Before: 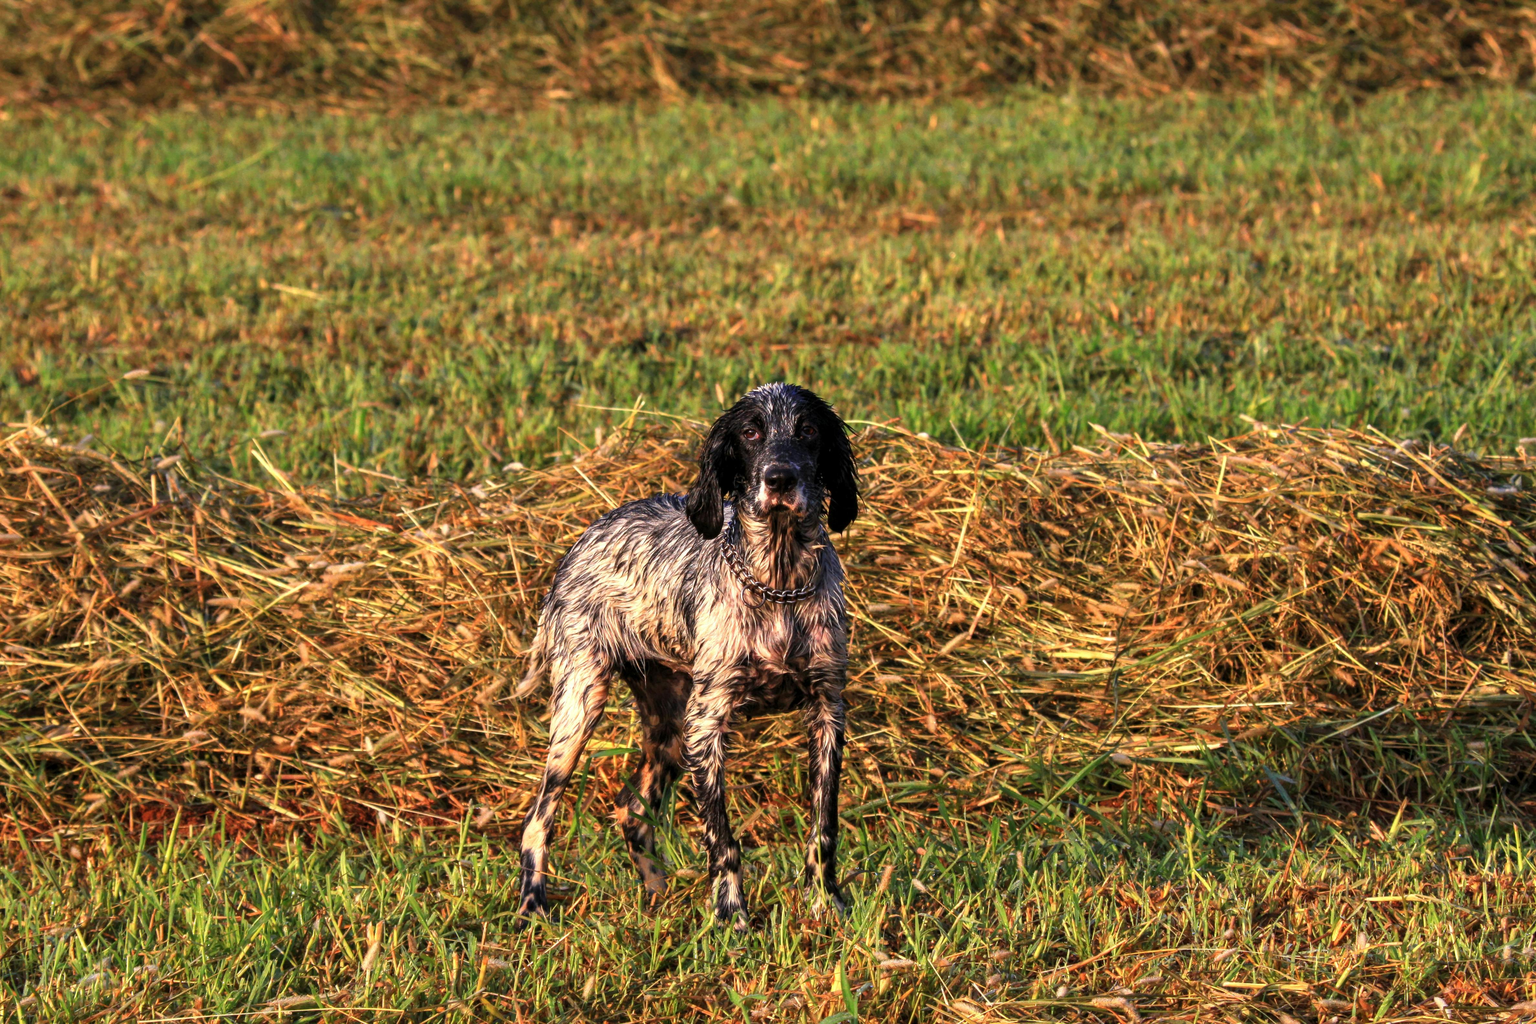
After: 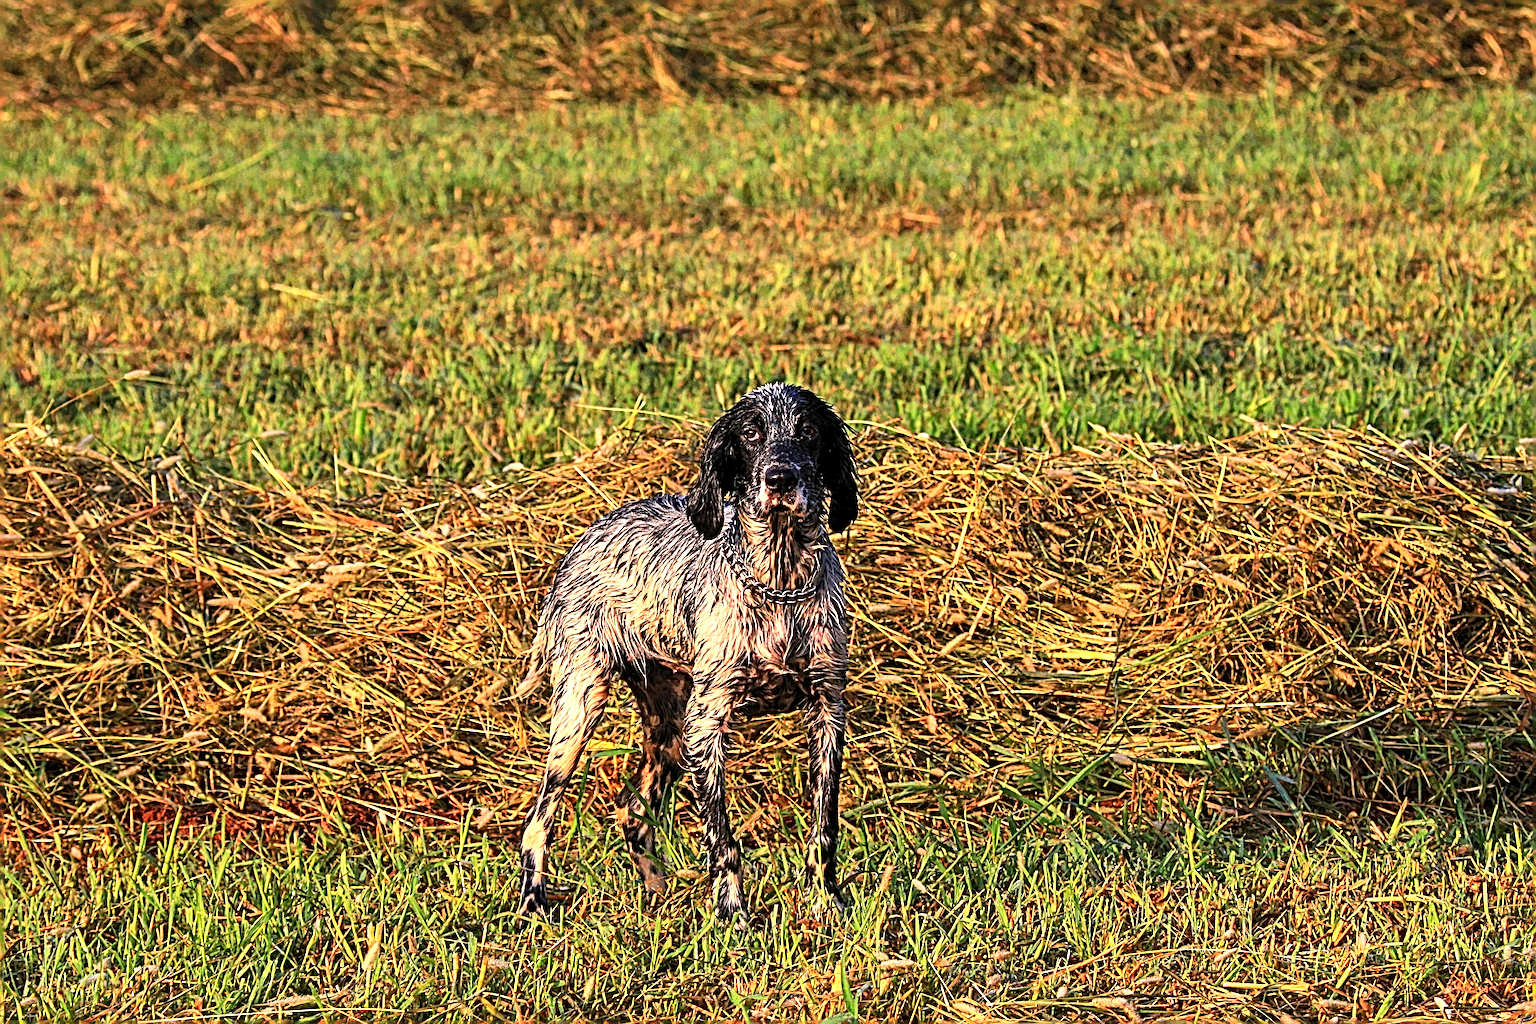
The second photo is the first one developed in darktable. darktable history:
sharpen: radius 6.267, amount 1.79, threshold 0.002
contrast brightness saturation: contrast 0.198, brightness 0.169, saturation 0.225
